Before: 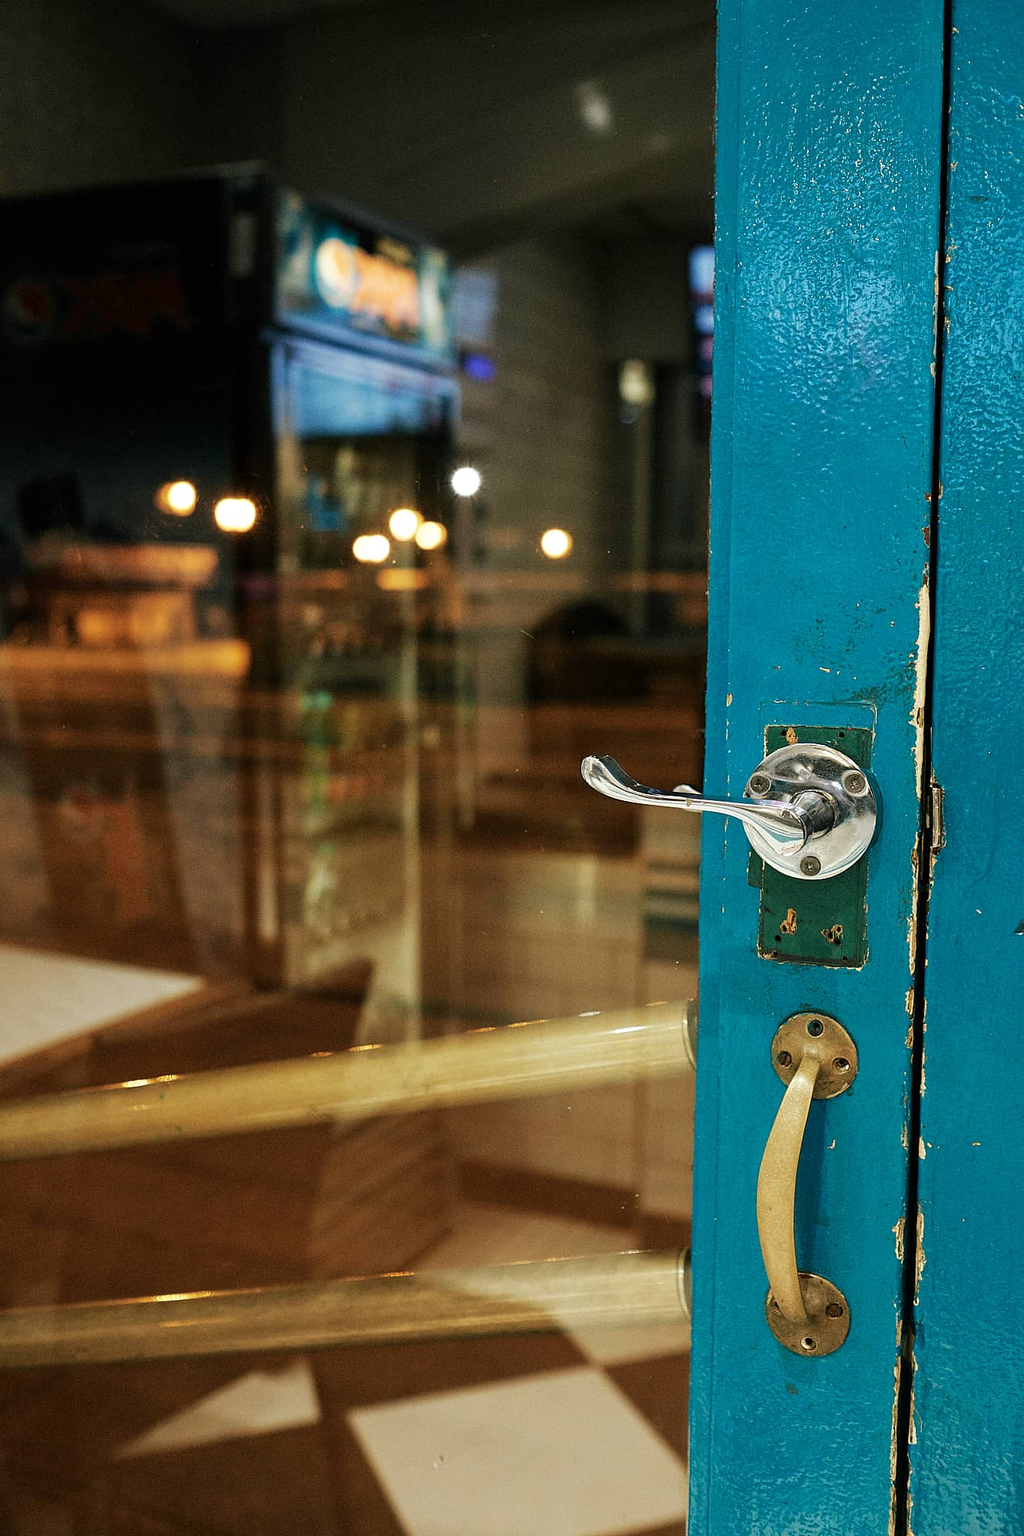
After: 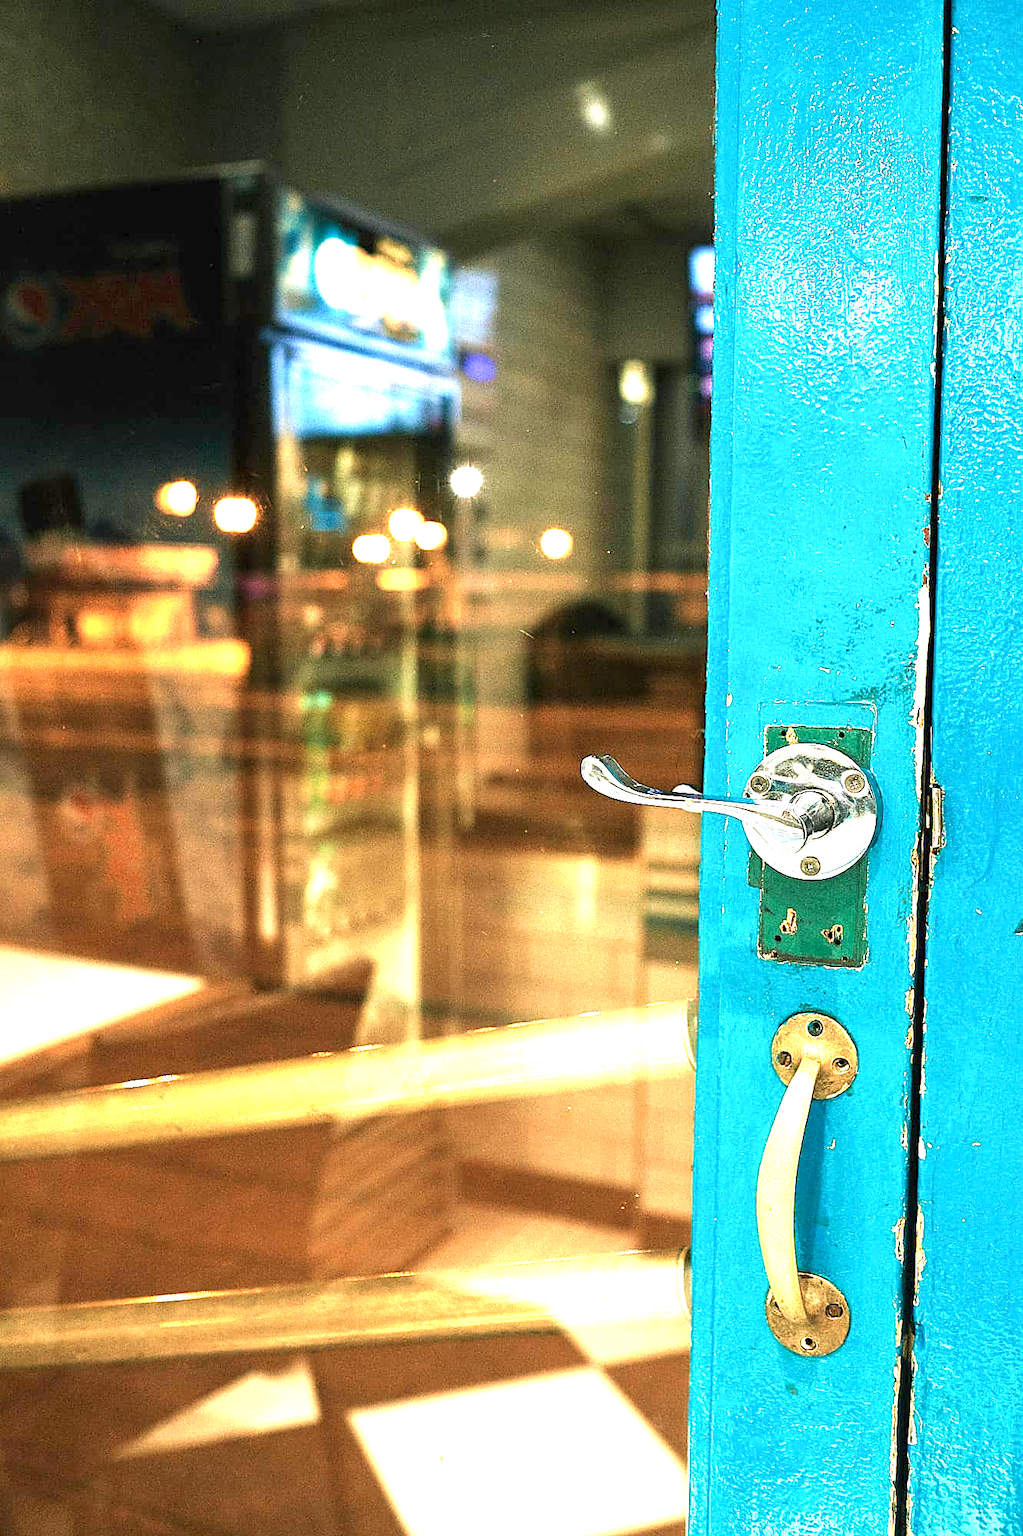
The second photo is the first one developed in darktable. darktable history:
velvia: on, module defaults
exposure: black level correction 0, exposure 2.113 EV, compensate highlight preservation false
sharpen: radius 1.848, amount 0.39, threshold 1.214
